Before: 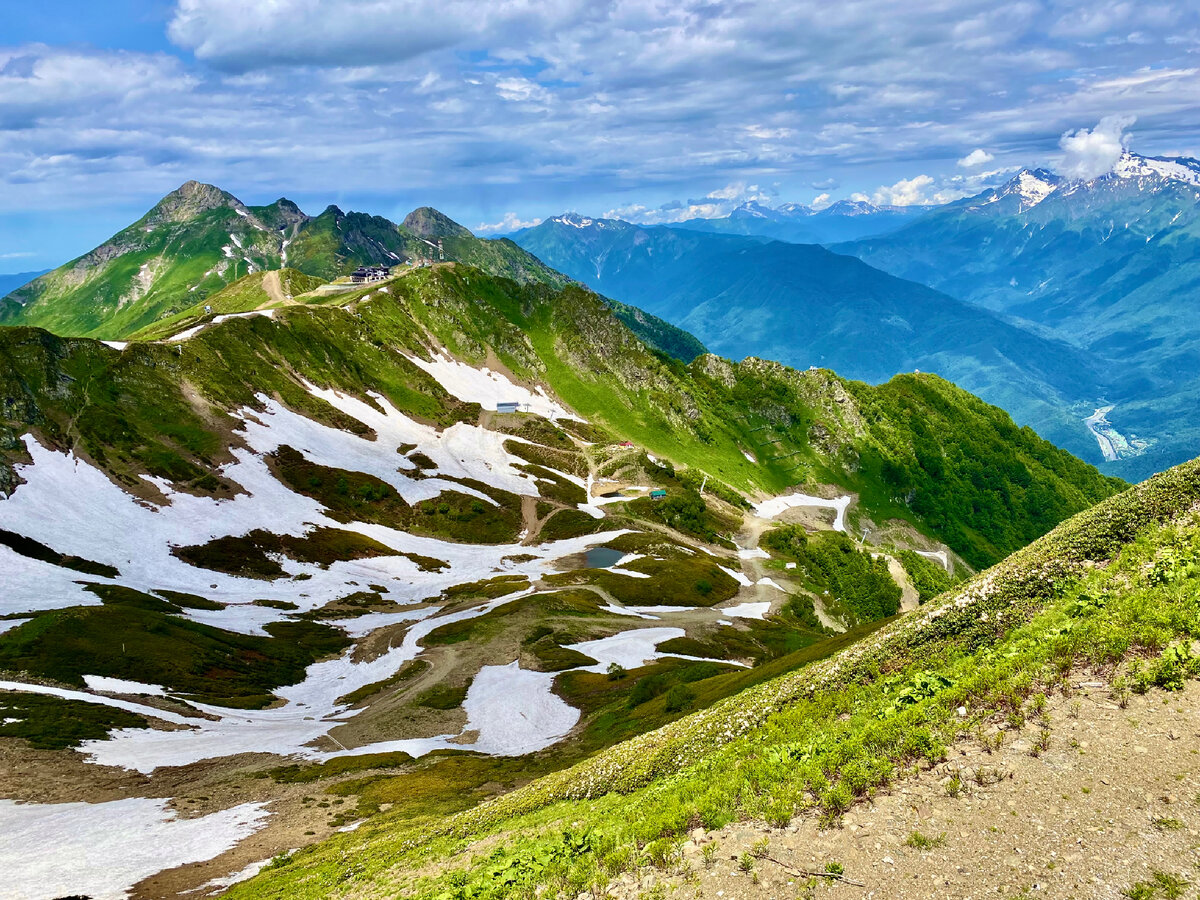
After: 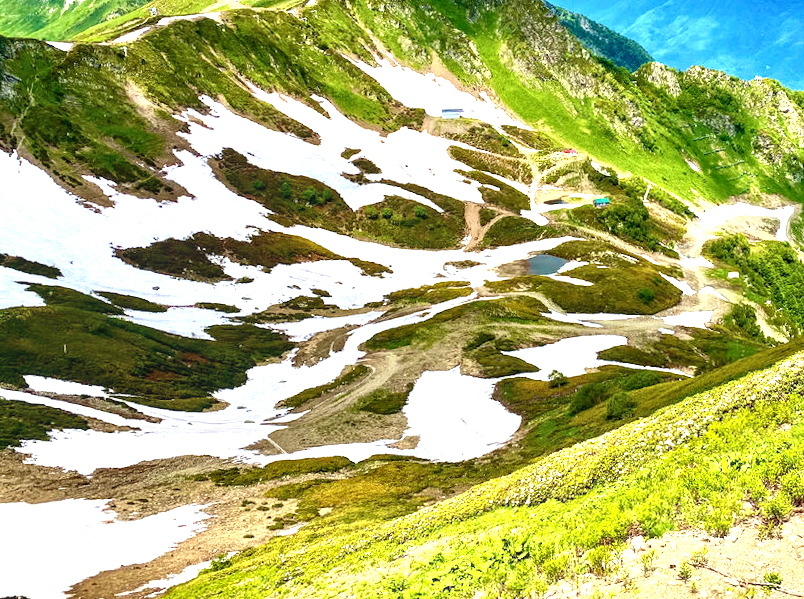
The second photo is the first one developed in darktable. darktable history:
crop and rotate: angle -0.731°, left 3.928%, top 32.267%, right 27.876%
shadows and highlights: shadows 13.67, white point adjustment 1.21, highlights -1.54, soften with gaussian
local contrast: on, module defaults
exposure: exposure 1.07 EV, compensate exposure bias true, compensate highlight preservation false
contrast brightness saturation: contrast 0.099, brightness 0.021, saturation 0.022
